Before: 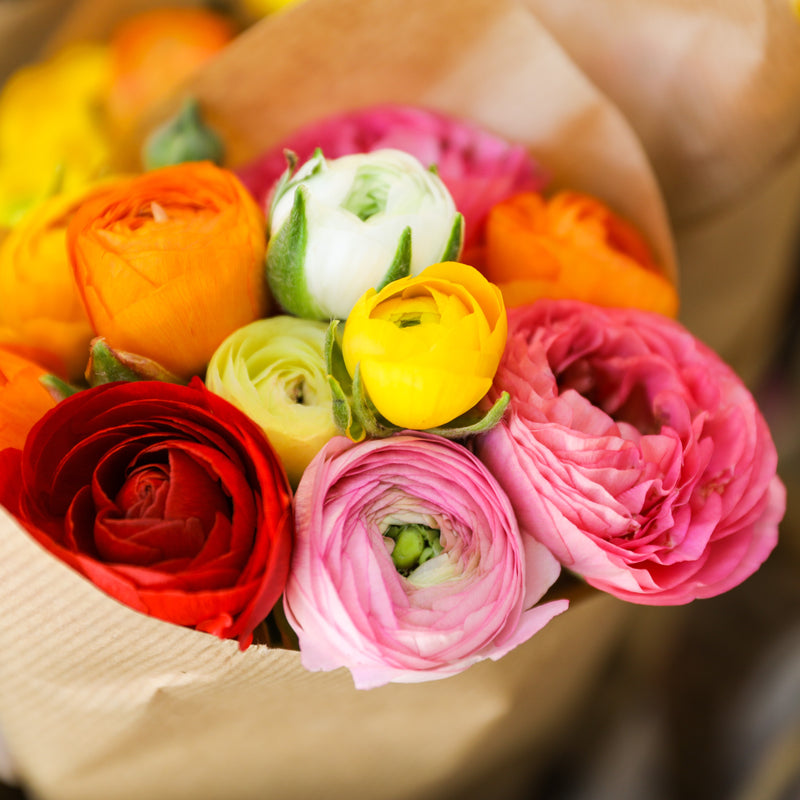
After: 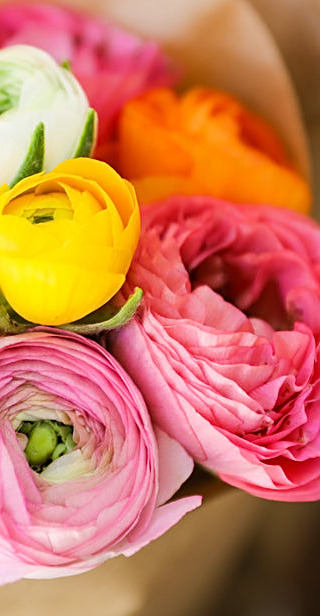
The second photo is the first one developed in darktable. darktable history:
sharpen: on, module defaults
crop: left 45.926%, top 13.047%, right 14.021%, bottom 9.865%
